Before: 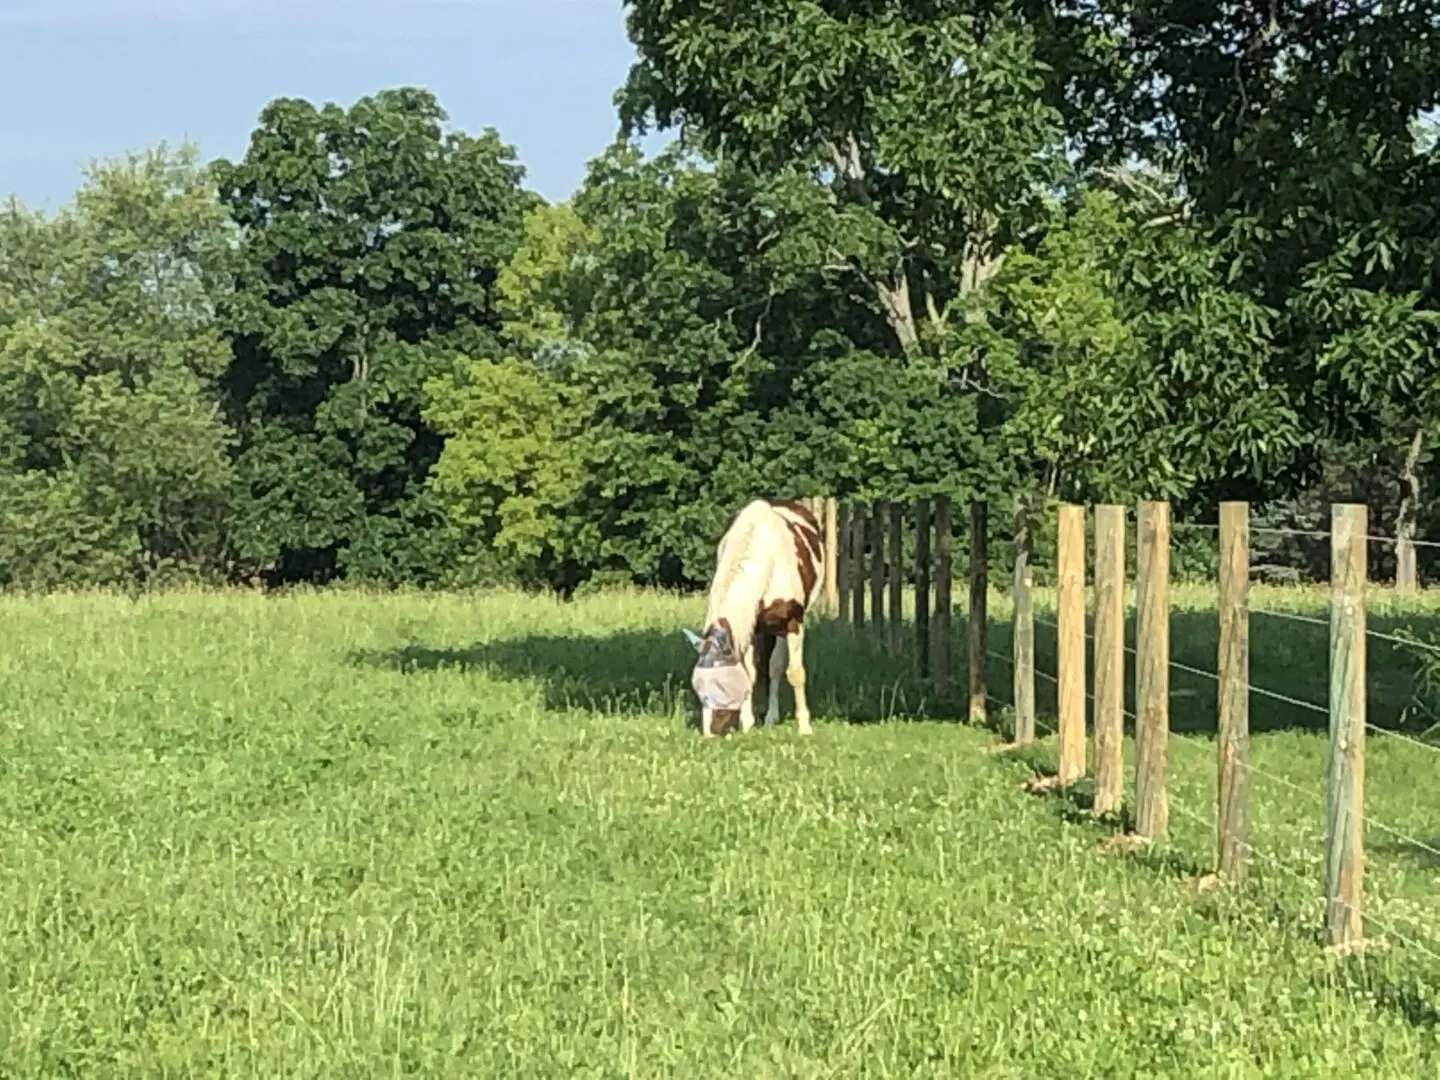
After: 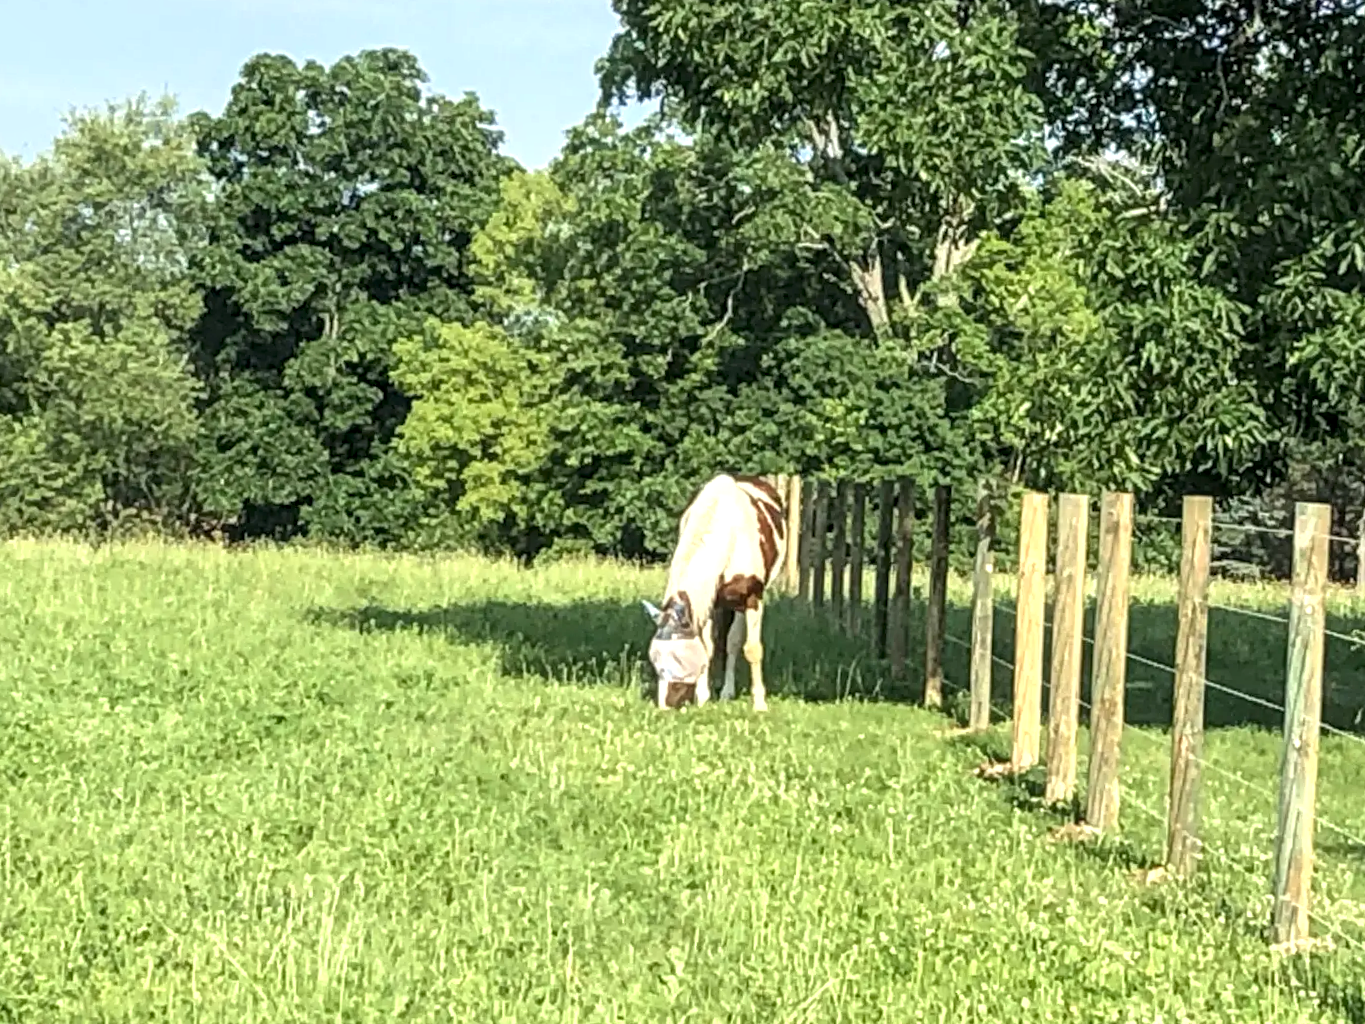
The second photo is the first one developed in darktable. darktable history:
white balance: emerald 1
crop and rotate: angle -2.38°
local contrast: detail 130%
exposure: black level correction 0.001, exposure 0.5 EV, compensate exposure bias true, compensate highlight preservation false
